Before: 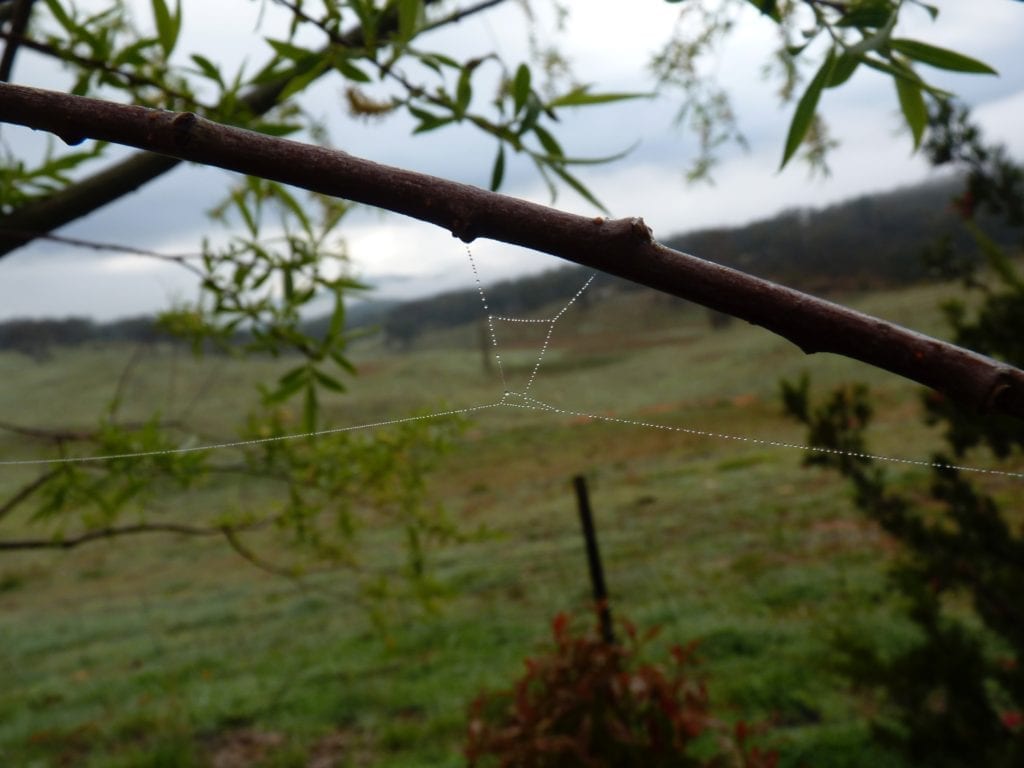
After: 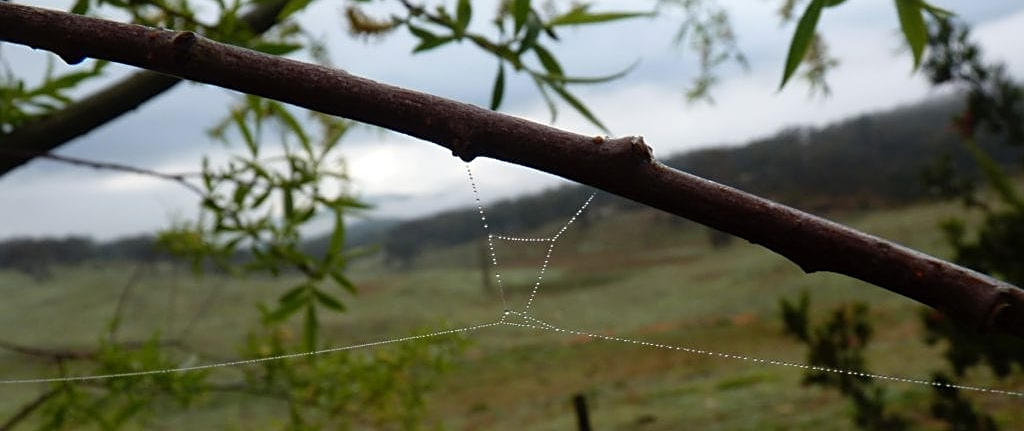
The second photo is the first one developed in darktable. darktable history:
crop and rotate: top 10.605%, bottom 33.274%
sharpen: on, module defaults
